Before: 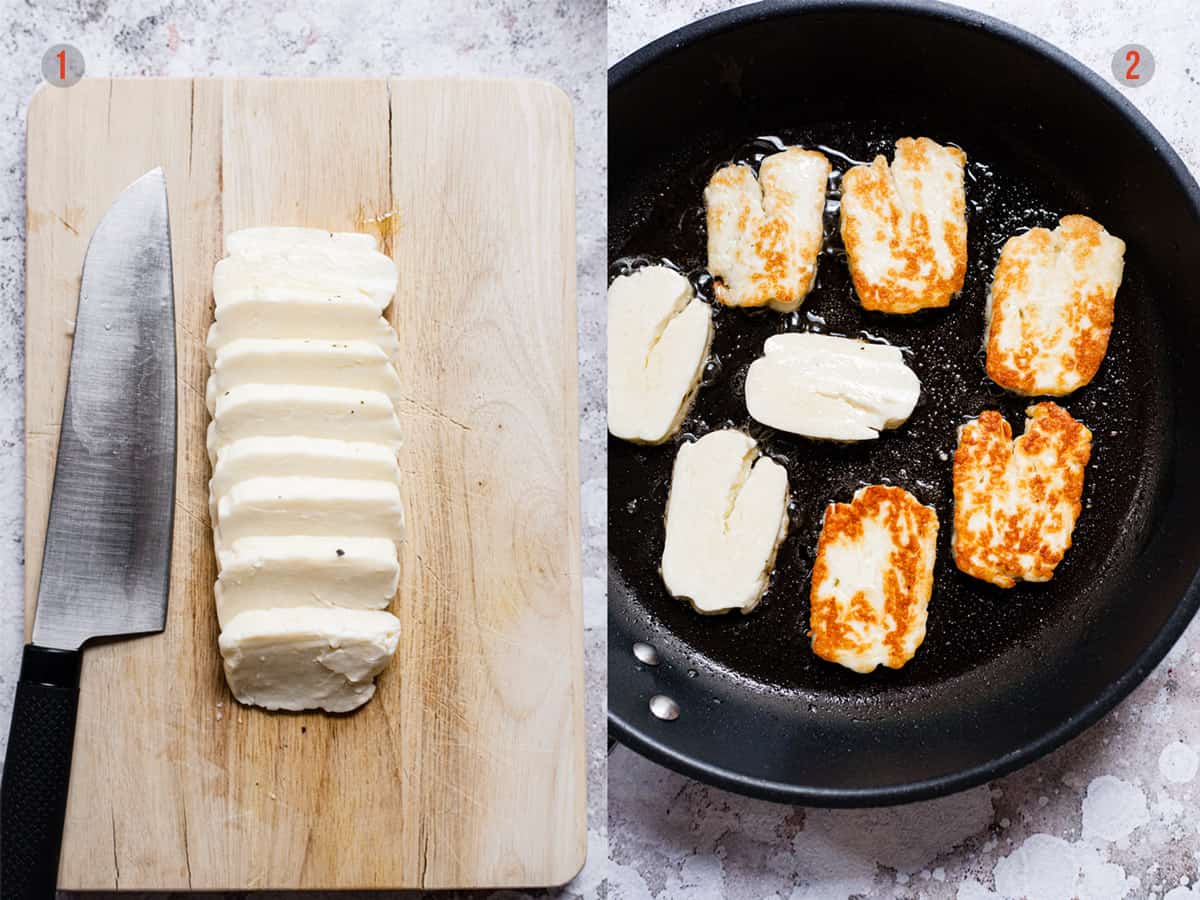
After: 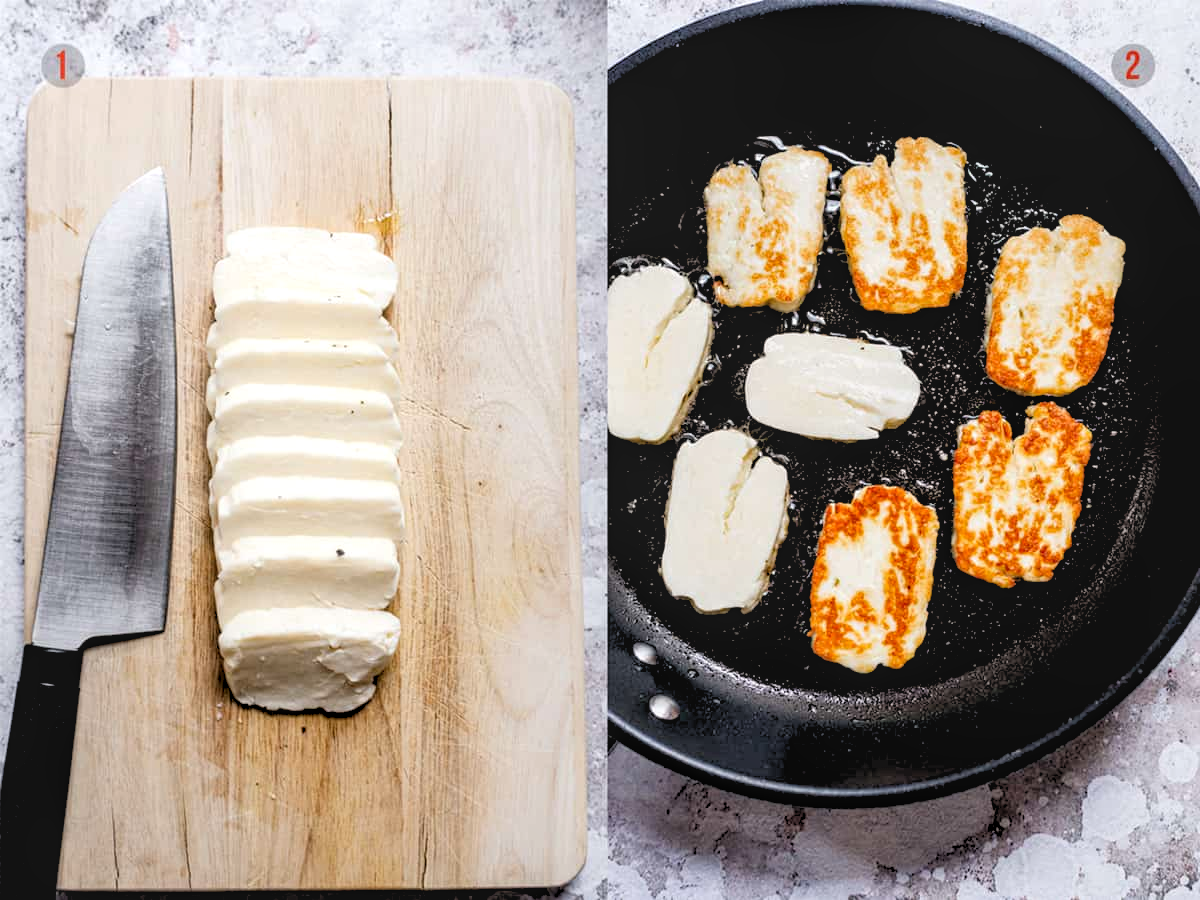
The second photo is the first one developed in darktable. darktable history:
exposure: black level correction 0.001, compensate highlight preservation false
rgb levels: levels [[0.013, 0.434, 0.89], [0, 0.5, 1], [0, 0.5, 1]]
local contrast: detail 115%
